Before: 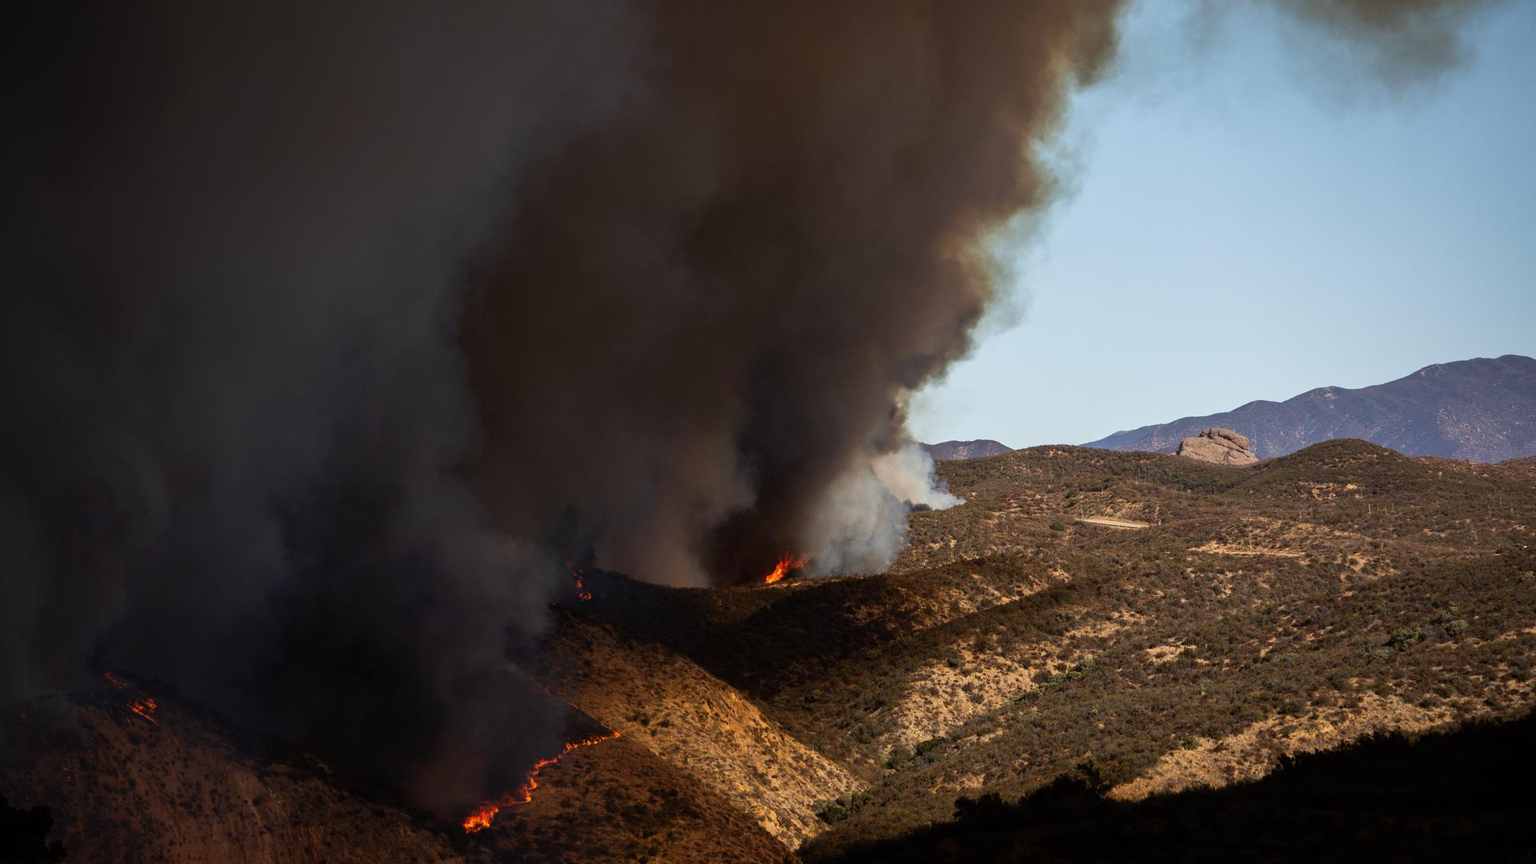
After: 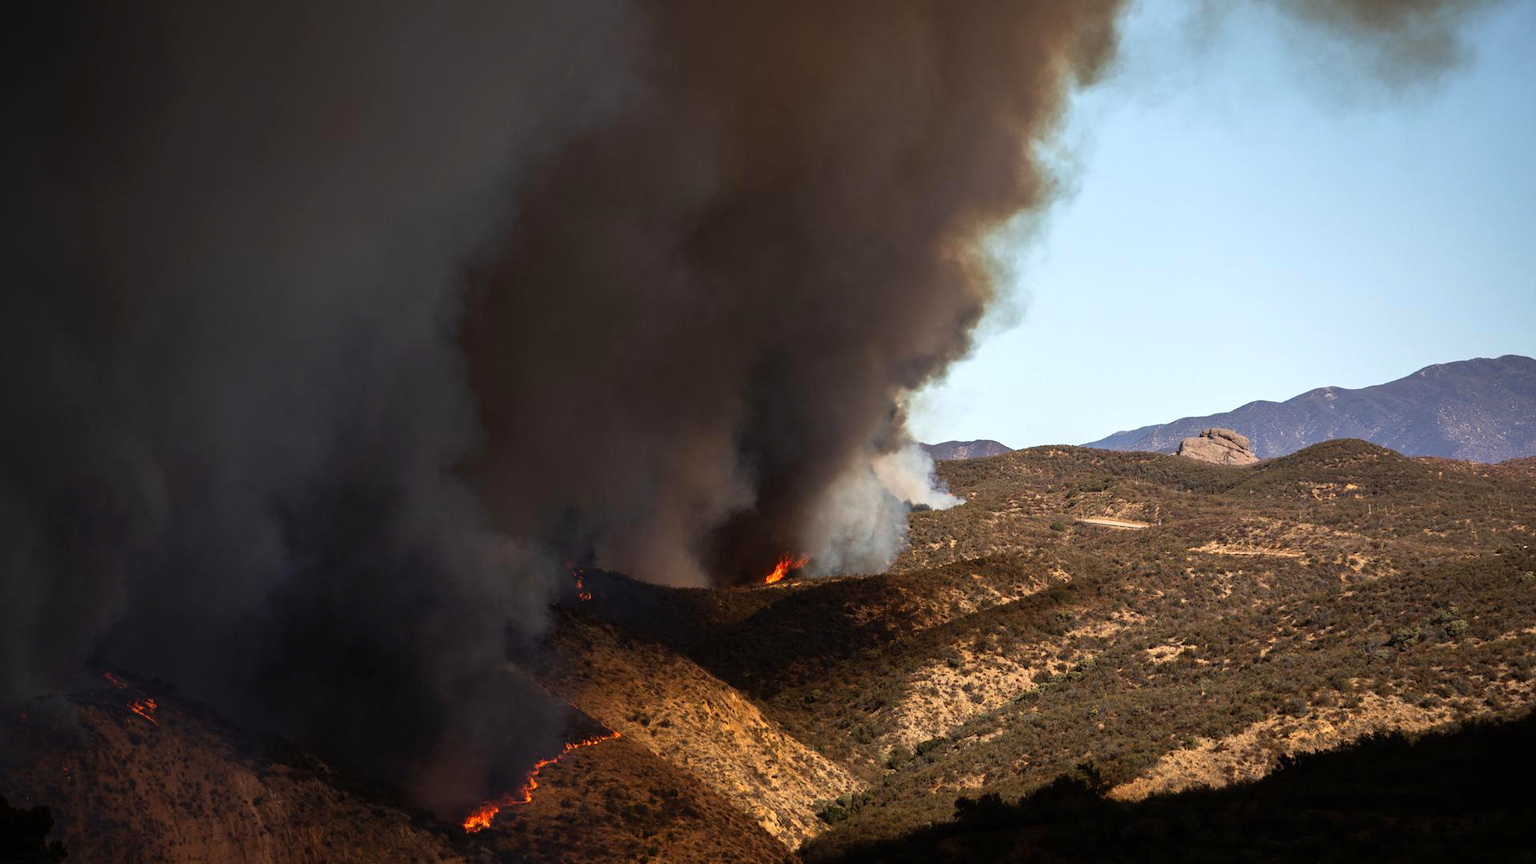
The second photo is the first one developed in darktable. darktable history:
exposure: black level correction 0, exposure 0.399 EV, compensate highlight preservation false
